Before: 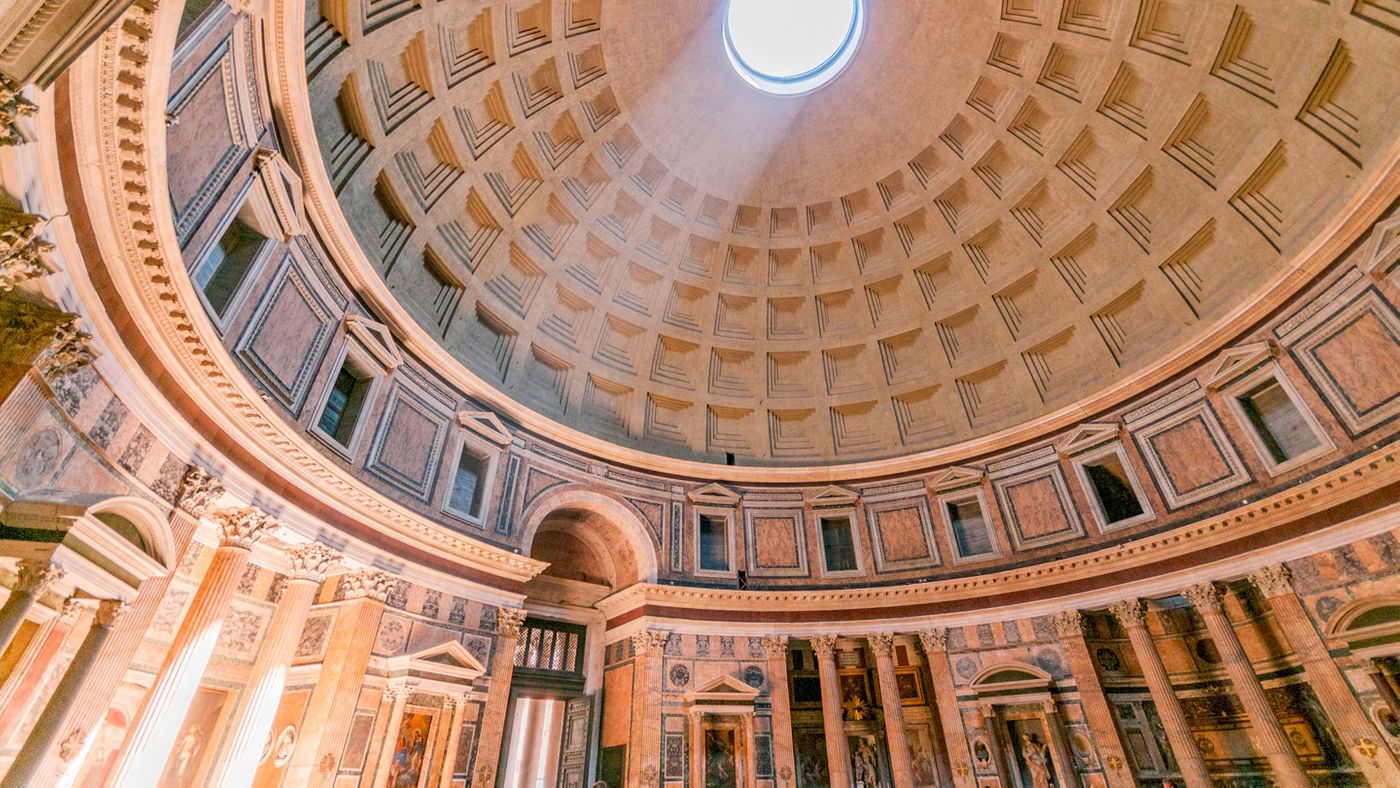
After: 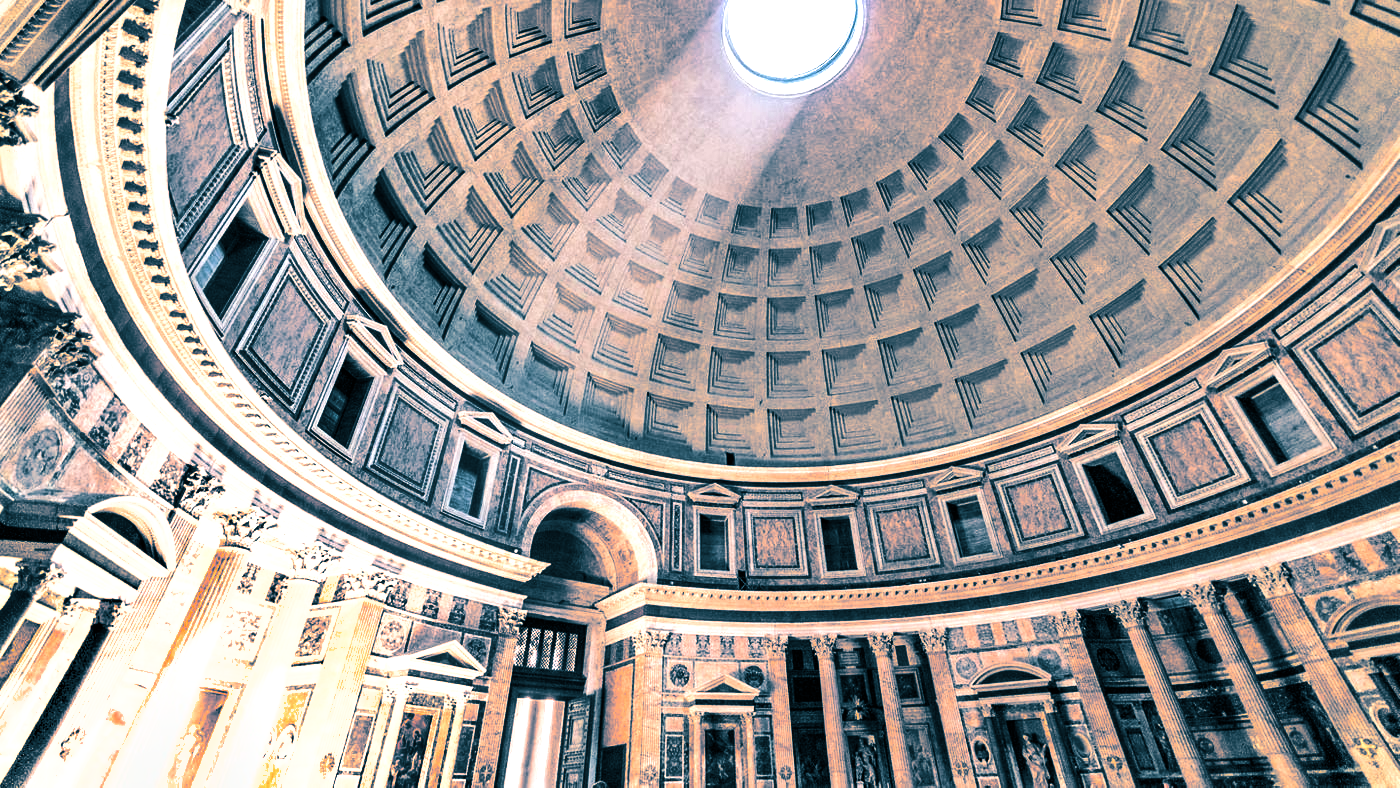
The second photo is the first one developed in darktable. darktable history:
tone equalizer: -8 EV -1.08 EV, -7 EV -1.01 EV, -6 EV -0.867 EV, -5 EV -0.578 EV, -3 EV 0.578 EV, -2 EV 0.867 EV, -1 EV 1.01 EV, +0 EV 1.08 EV, edges refinement/feathering 500, mask exposure compensation -1.57 EV, preserve details no
contrast brightness saturation: contrast 0.11, saturation -0.17
shadows and highlights: radius 118.69, shadows 42.21, highlights -61.56, soften with gaussian
color balance rgb: perceptual saturation grading › global saturation 20%, perceptual saturation grading › highlights -25%, perceptual saturation grading › shadows 50%
split-toning: shadows › hue 212.4°, balance -70
